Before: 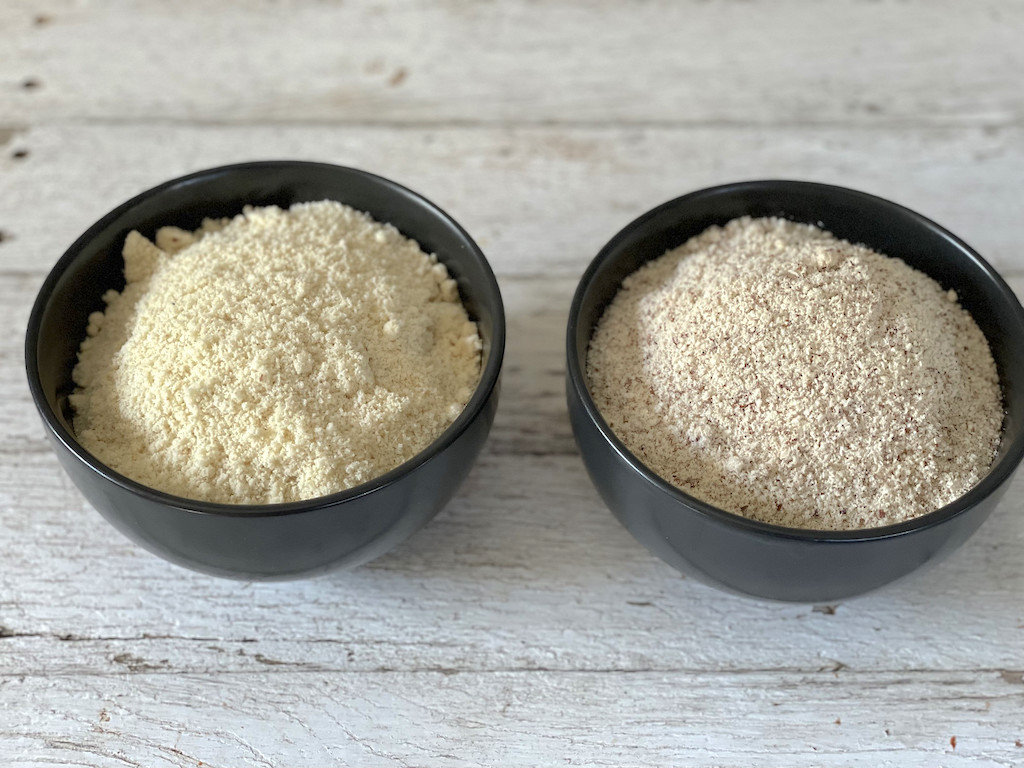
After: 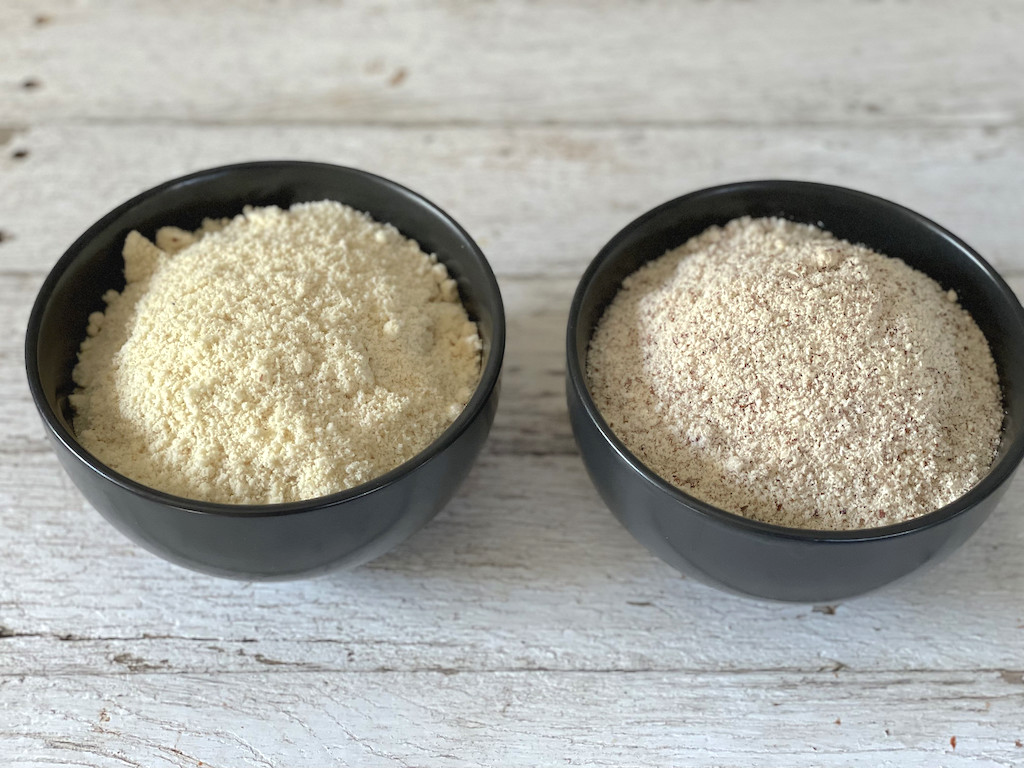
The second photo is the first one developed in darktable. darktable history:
exposure: black level correction -0.003, exposure 0.042 EV, compensate highlight preservation false
